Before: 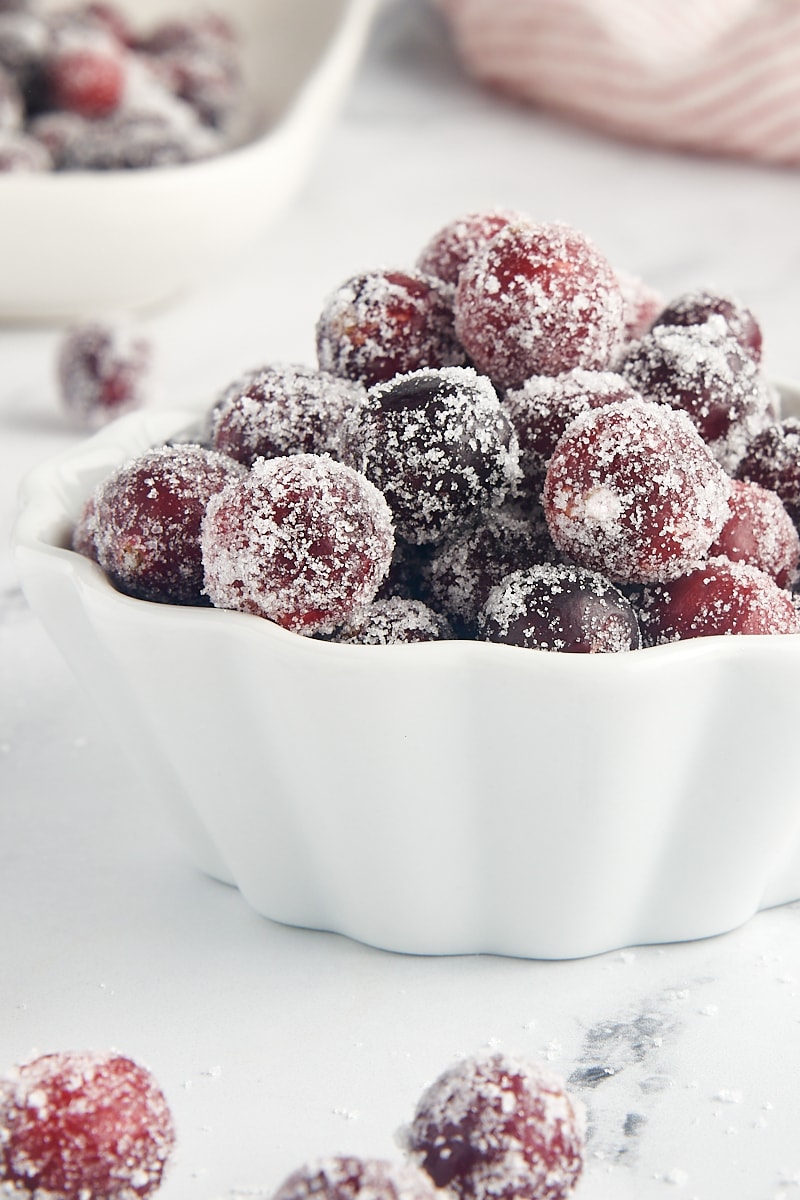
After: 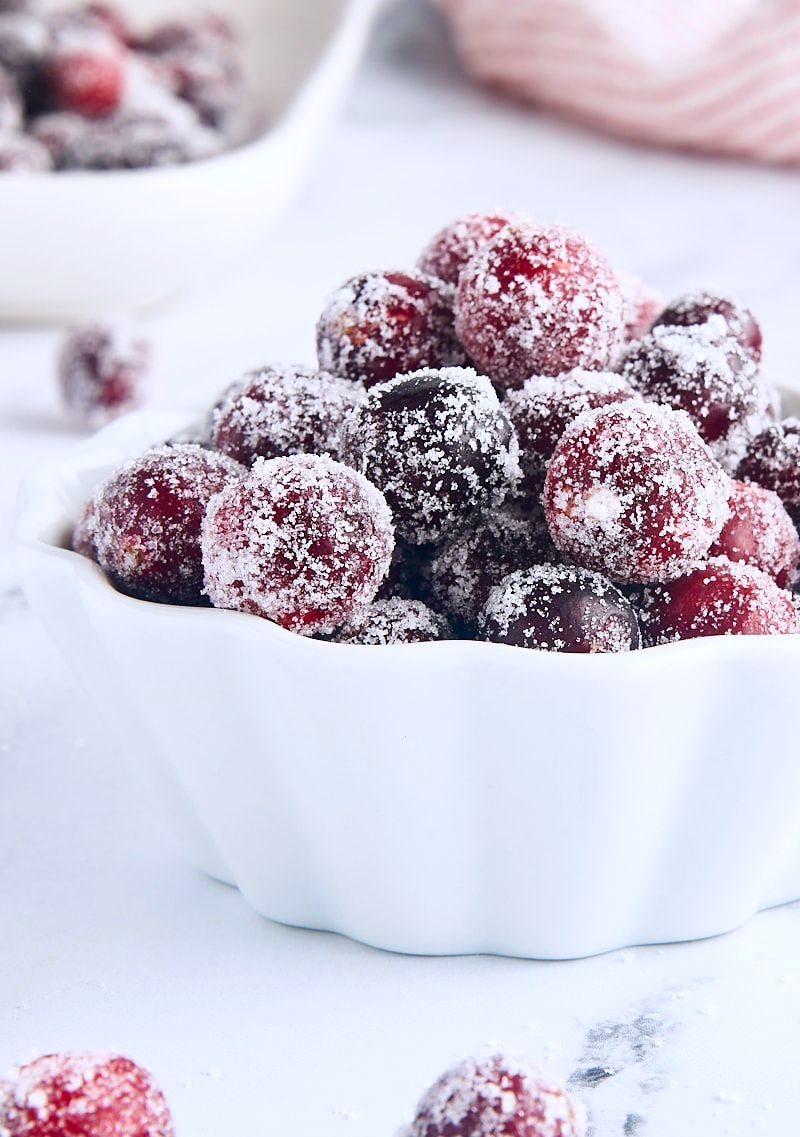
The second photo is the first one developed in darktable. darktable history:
contrast brightness saturation: contrast 0.181, saturation 0.296
crop and rotate: top 0.006%, bottom 5.207%
color calibration: illuminant as shot in camera, x 0.358, y 0.373, temperature 4628.91 K
